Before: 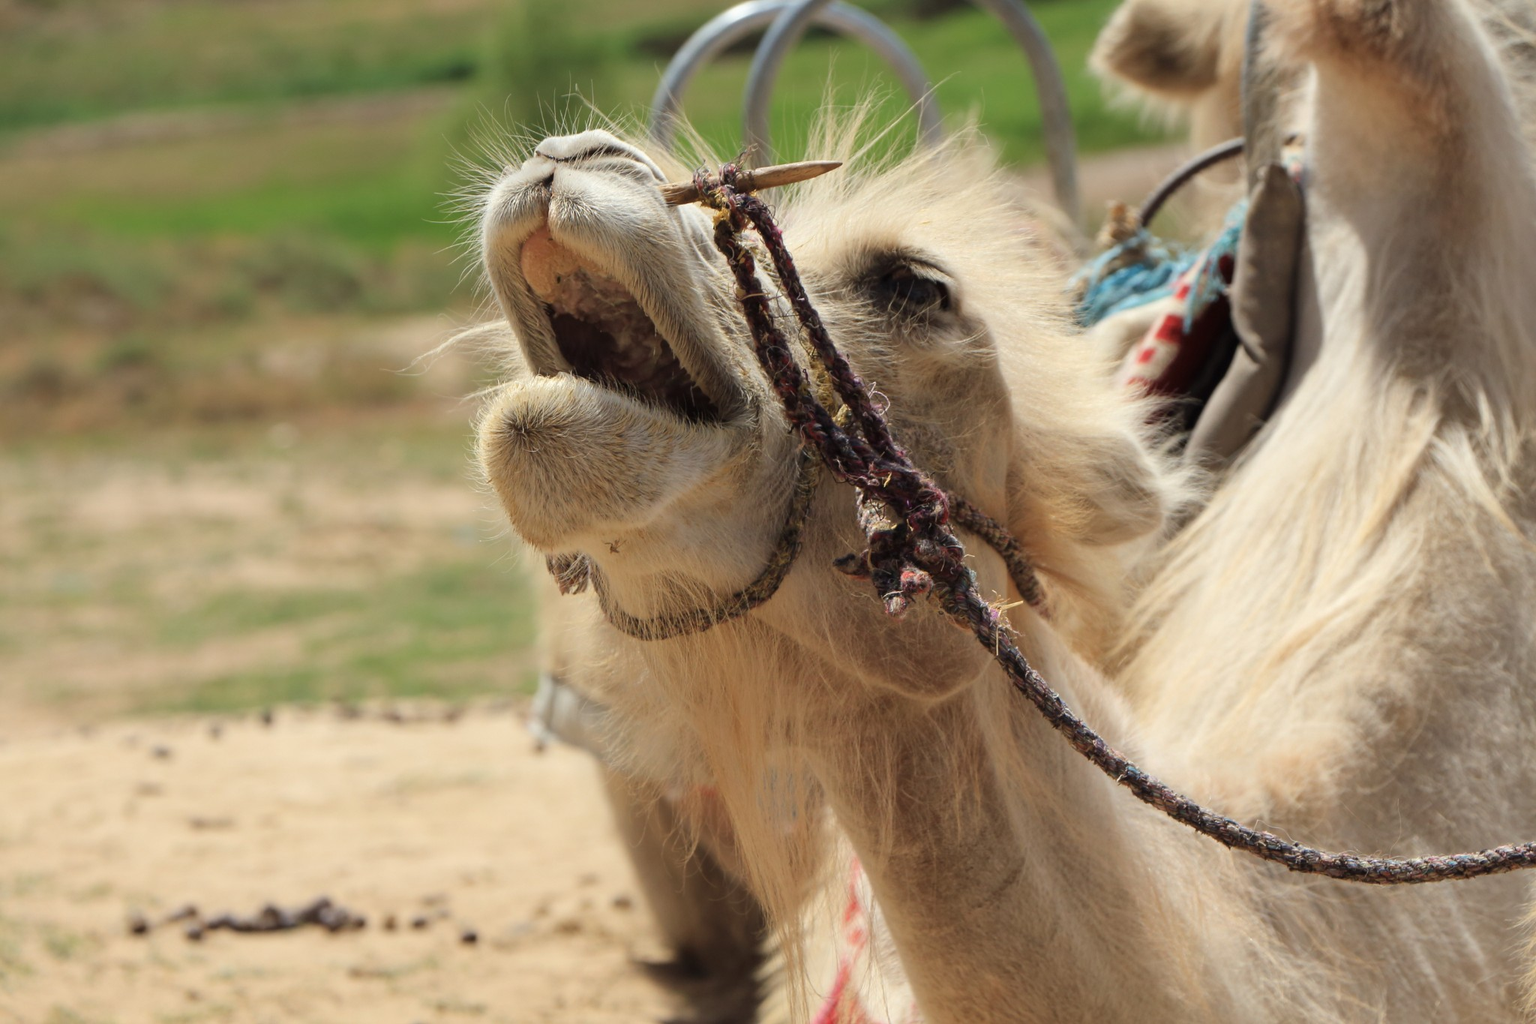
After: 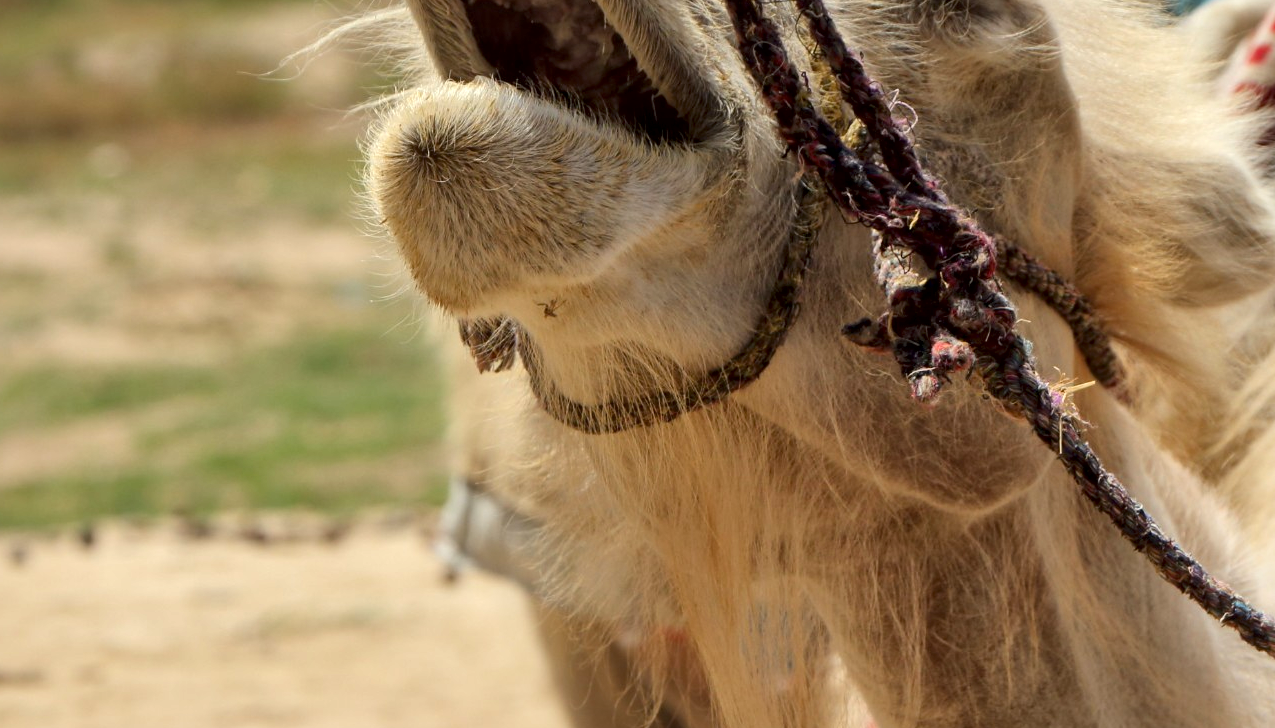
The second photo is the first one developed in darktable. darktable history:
crop: left 13.145%, top 30.824%, right 24.56%, bottom 15.813%
color balance rgb: global offset › luminance -0.284%, global offset › hue 259.35°, perceptual saturation grading › global saturation 14.977%, perceptual brilliance grading › global brilliance 2.477%, perceptual brilliance grading › highlights -3.854%
local contrast: mode bilateral grid, contrast 25, coarseness 46, detail 151%, midtone range 0.2
